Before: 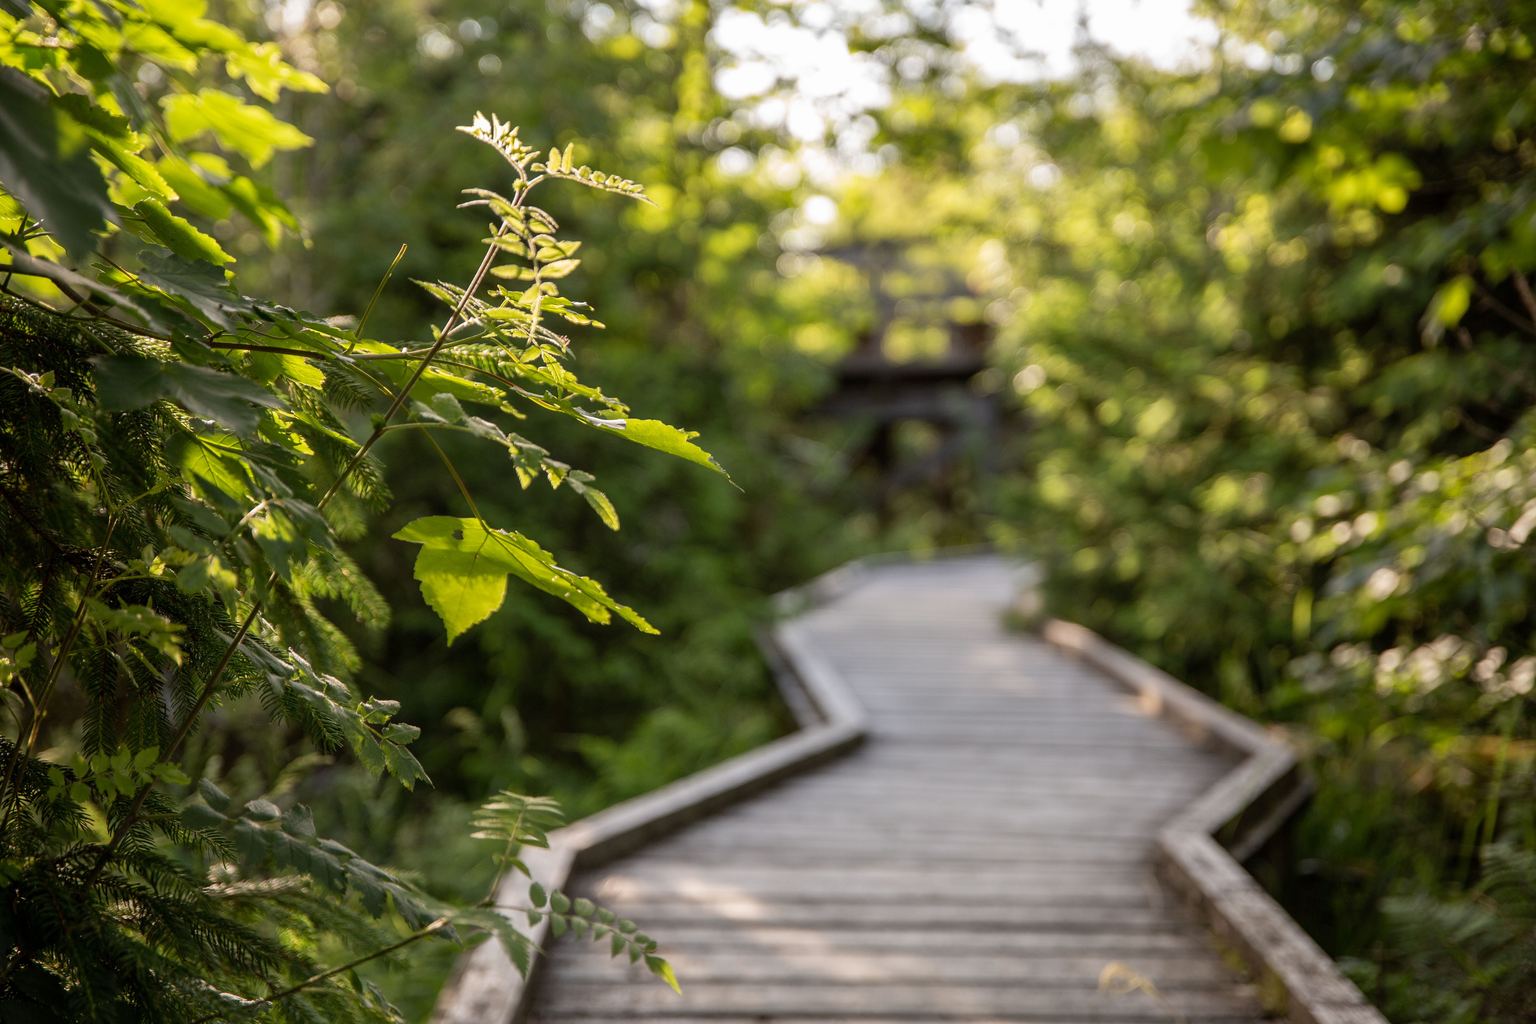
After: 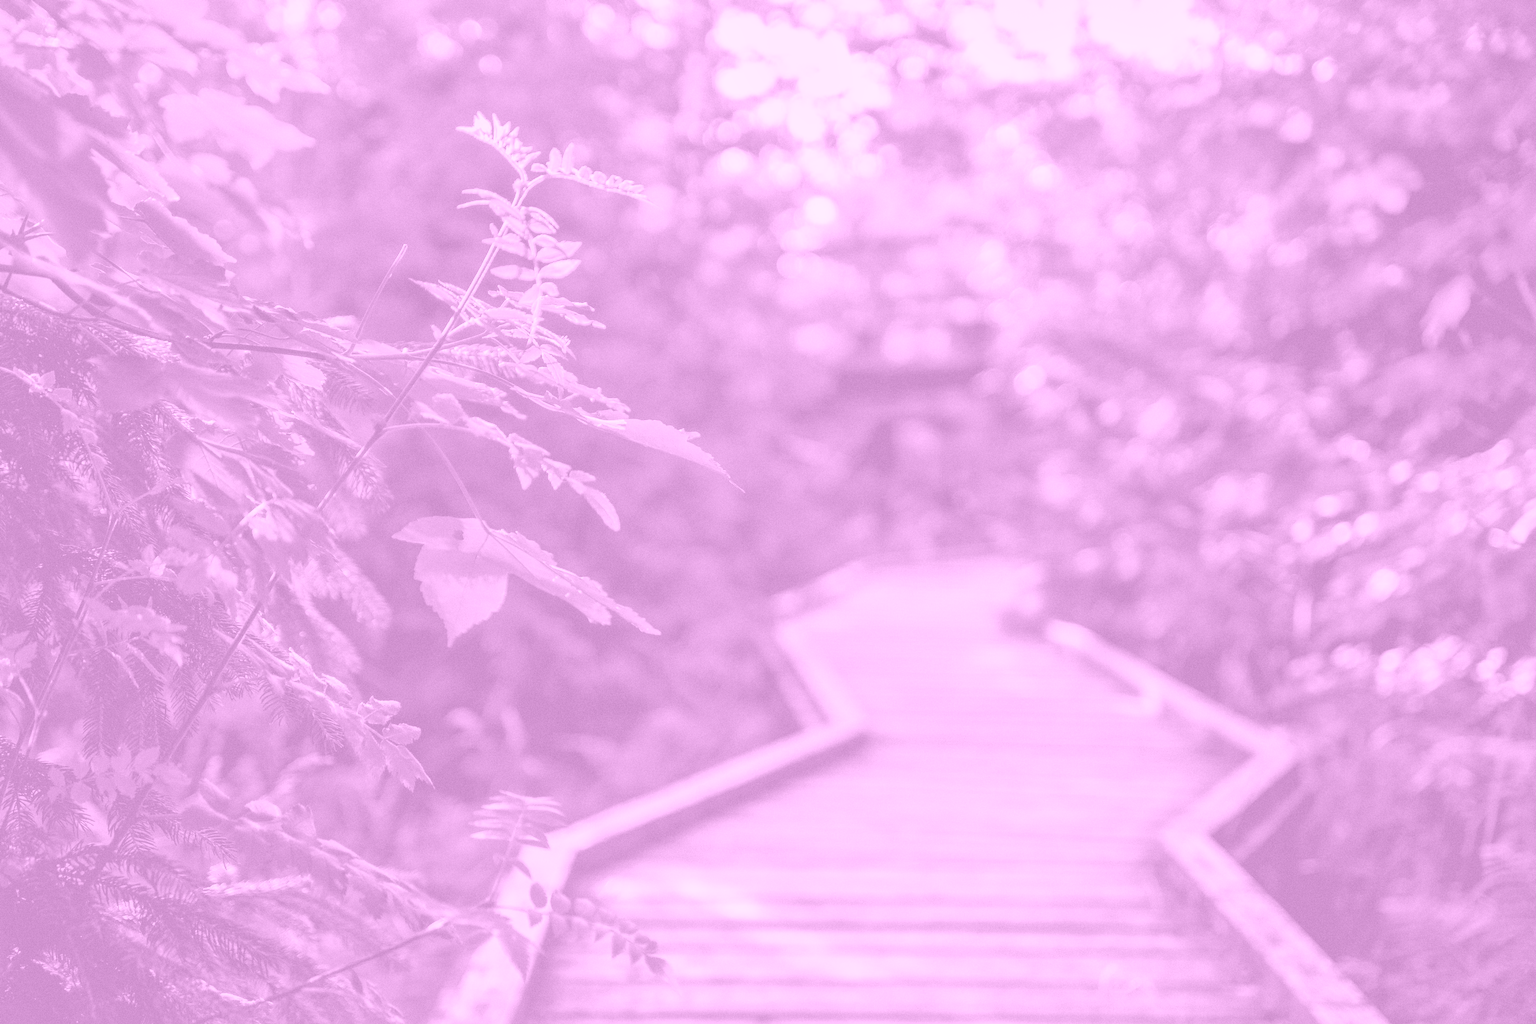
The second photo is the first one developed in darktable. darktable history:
colorize: hue 331.2°, saturation 75%, source mix 30.28%, lightness 70.52%, version 1
local contrast: mode bilateral grid, contrast 100, coarseness 100, detail 165%, midtone range 0.2
color zones: curves: ch0 [(0, 0.553) (0.123, 0.58) (0.23, 0.419) (0.468, 0.155) (0.605, 0.132) (0.723, 0.063) (0.833, 0.172) (0.921, 0.468)]; ch1 [(0.025, 0.645) (0.229, 0.584) (0.326, 0.551) (0.537, 0.446) (0.599, 0.911) (0.708, 1) (0.805, 0.944)]; ch2 [(0.086, 0.468) (0.254, 0.464) (0.638, 0.564) (0.702, 0.592) (0.768, 0.564)]
grain: coarseness 0.09 ISO
